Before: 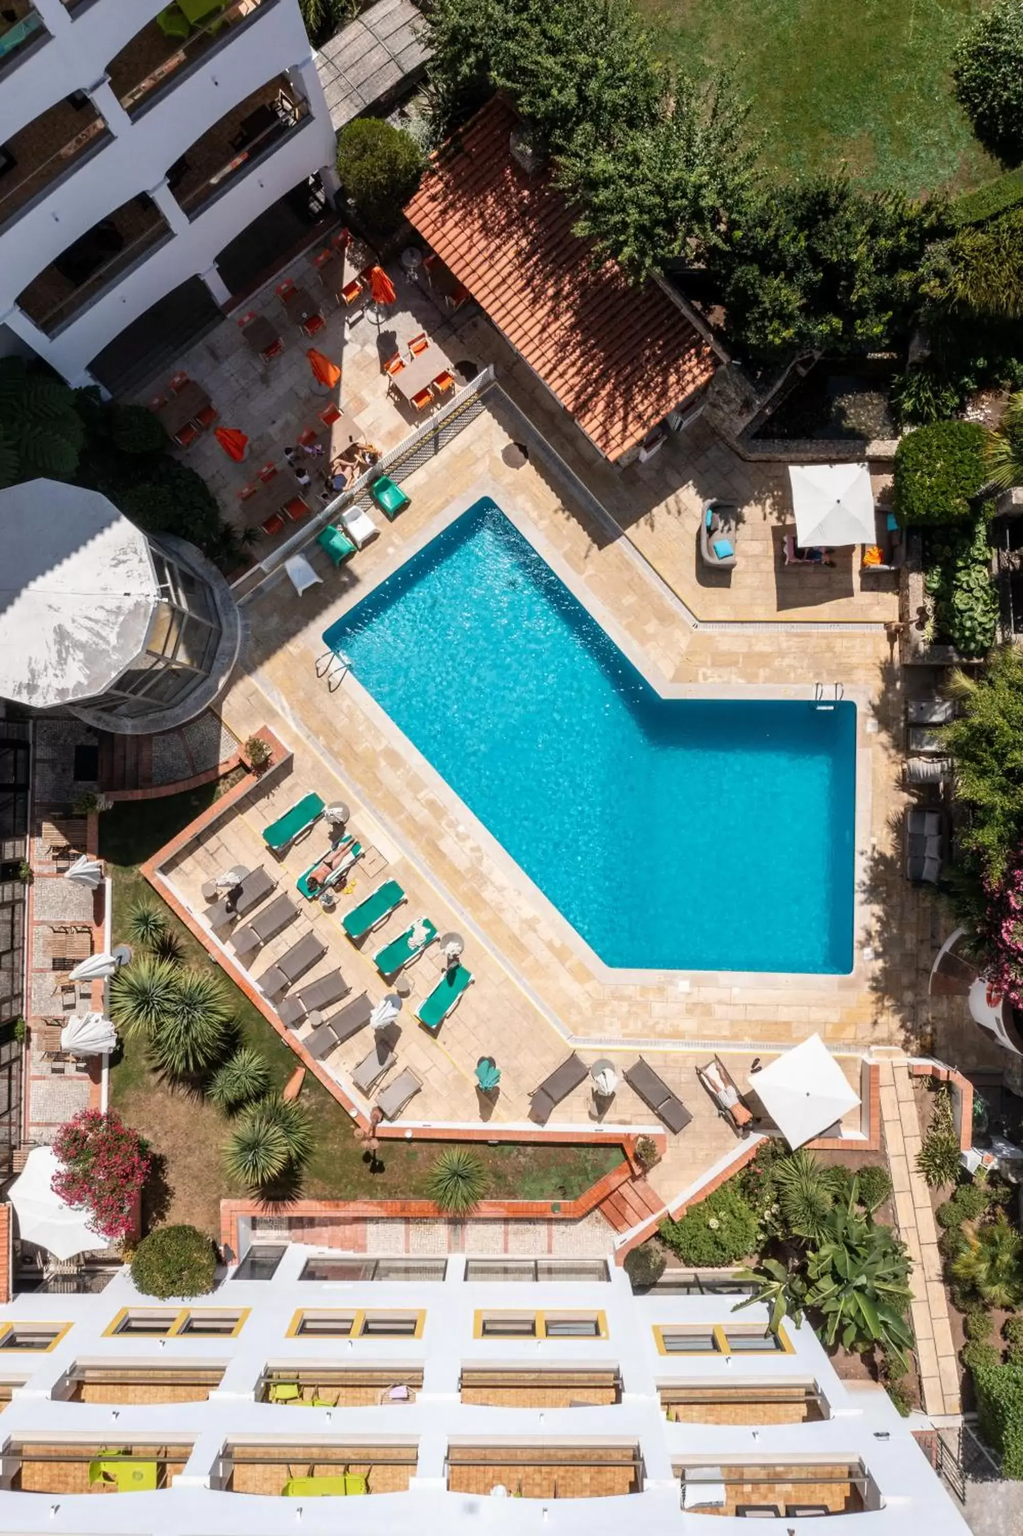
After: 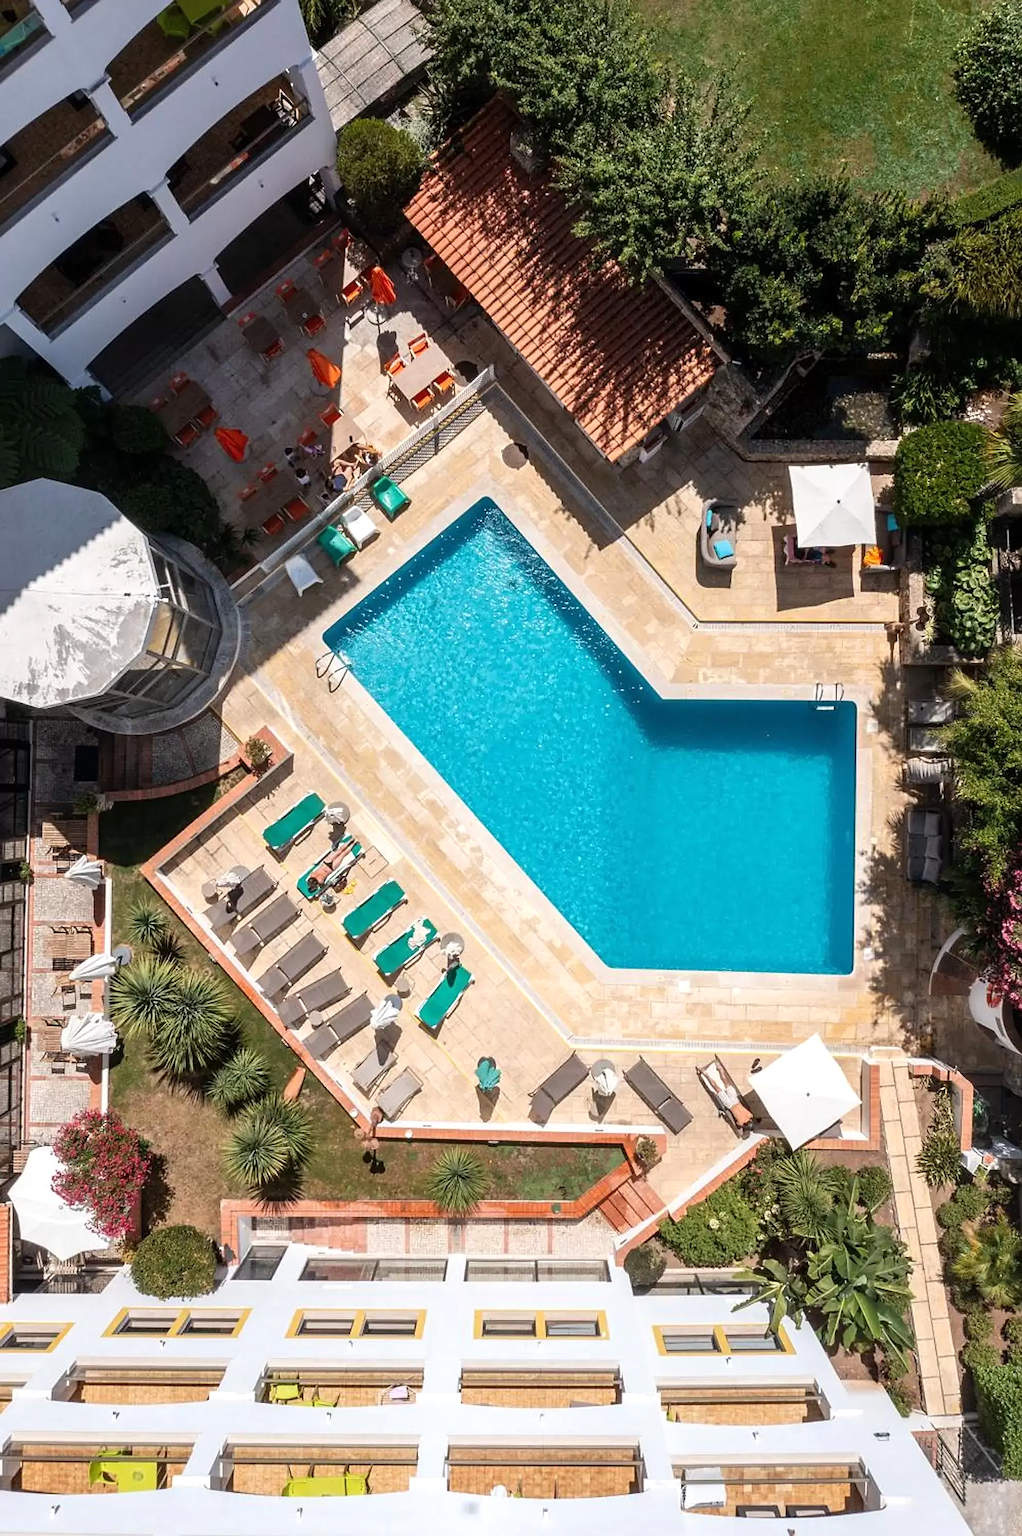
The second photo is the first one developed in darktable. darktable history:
sharpen: on, module defaults
exposure: exposure 0.131 EV, compensate highlight preservation false
